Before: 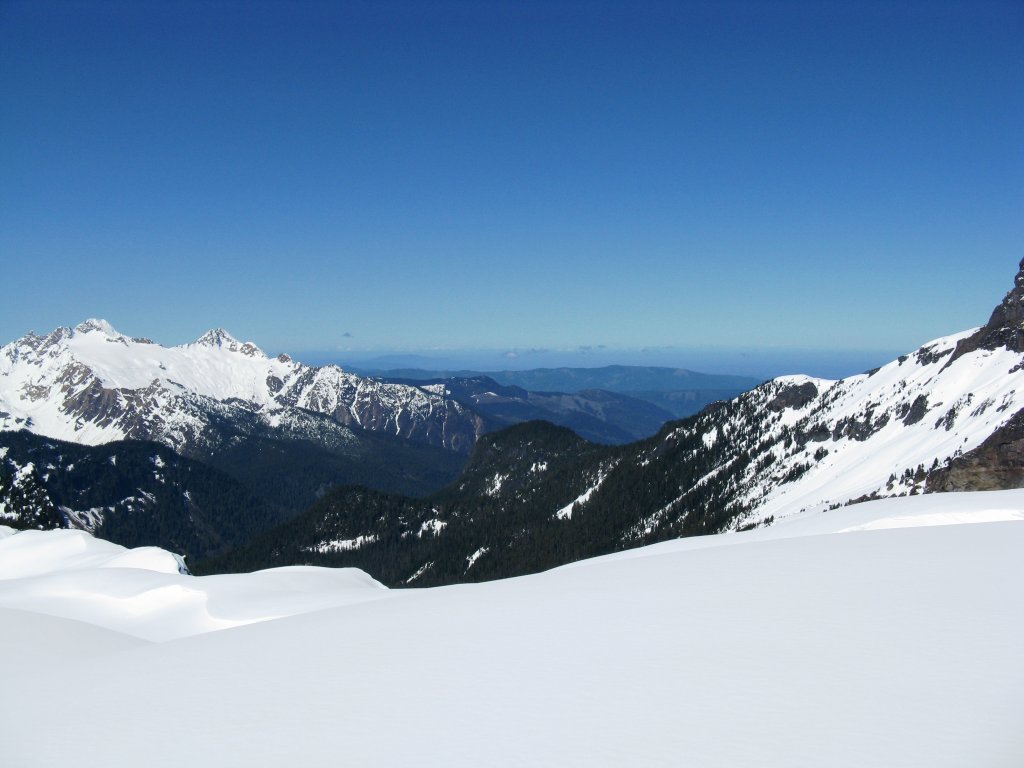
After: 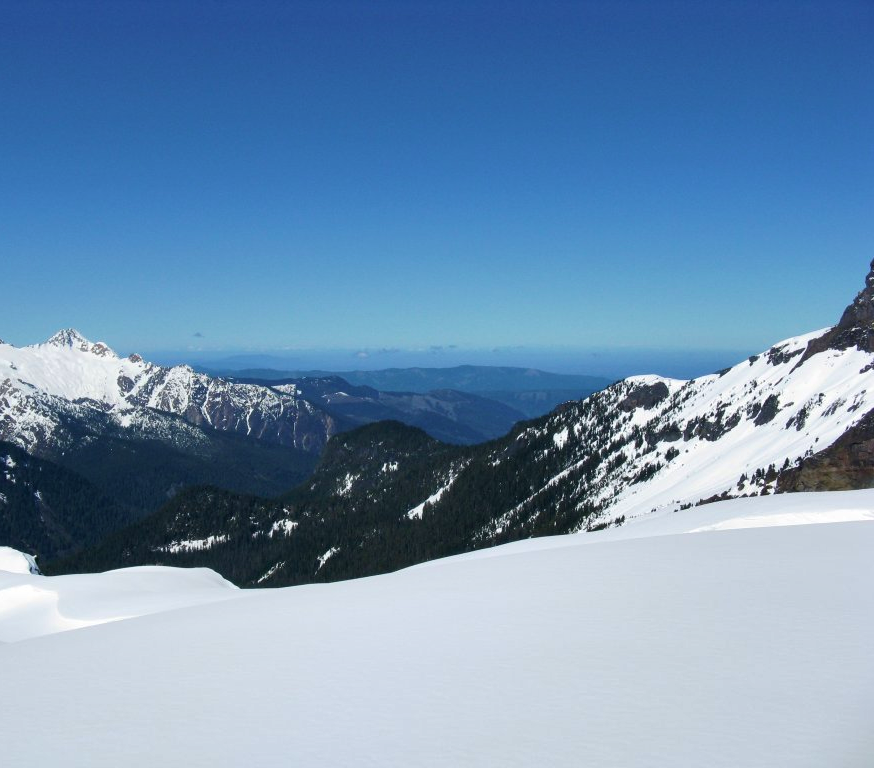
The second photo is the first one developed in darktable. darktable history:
crop and rotate: left 14.584%
shadows and highlights: soften with gaussian
velvia: on, module defaults
